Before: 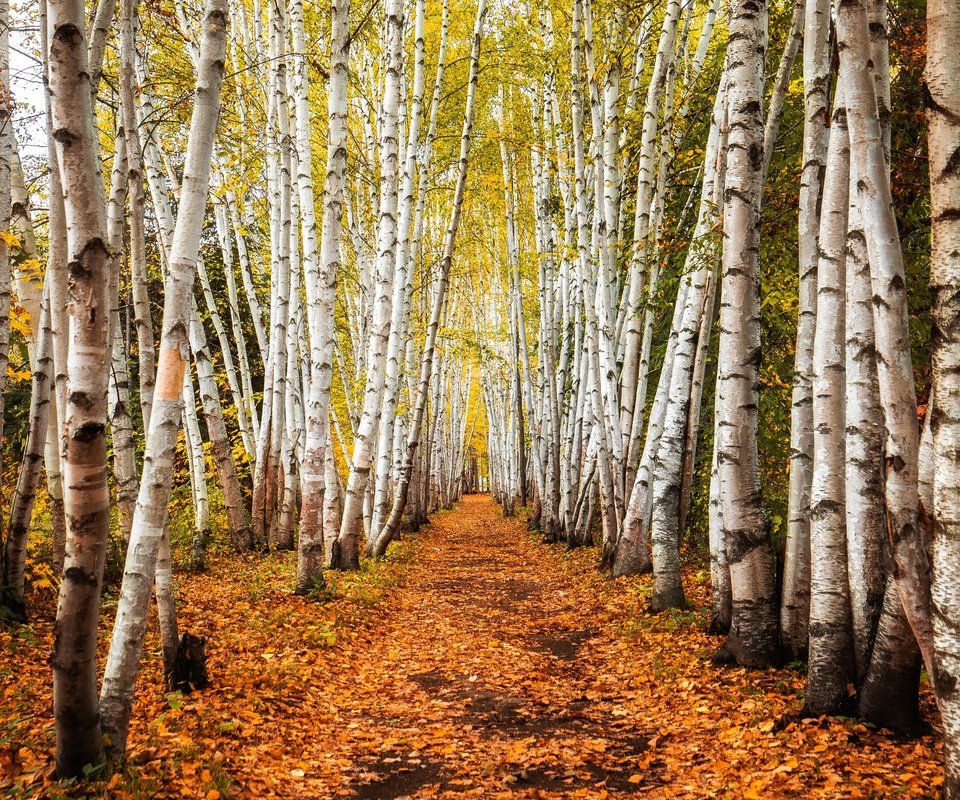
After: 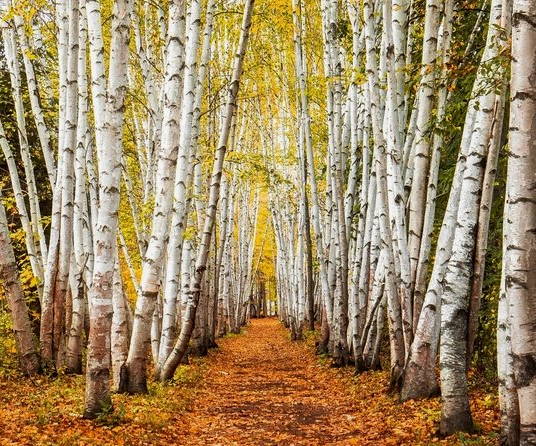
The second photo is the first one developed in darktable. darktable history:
exposure: black level correction 0.002, exposure -0.1 EV, compensate highlight preservation false
crop and rotate: left 22.13%, top 22.054%, right 22.026%, bottom 22.102%
